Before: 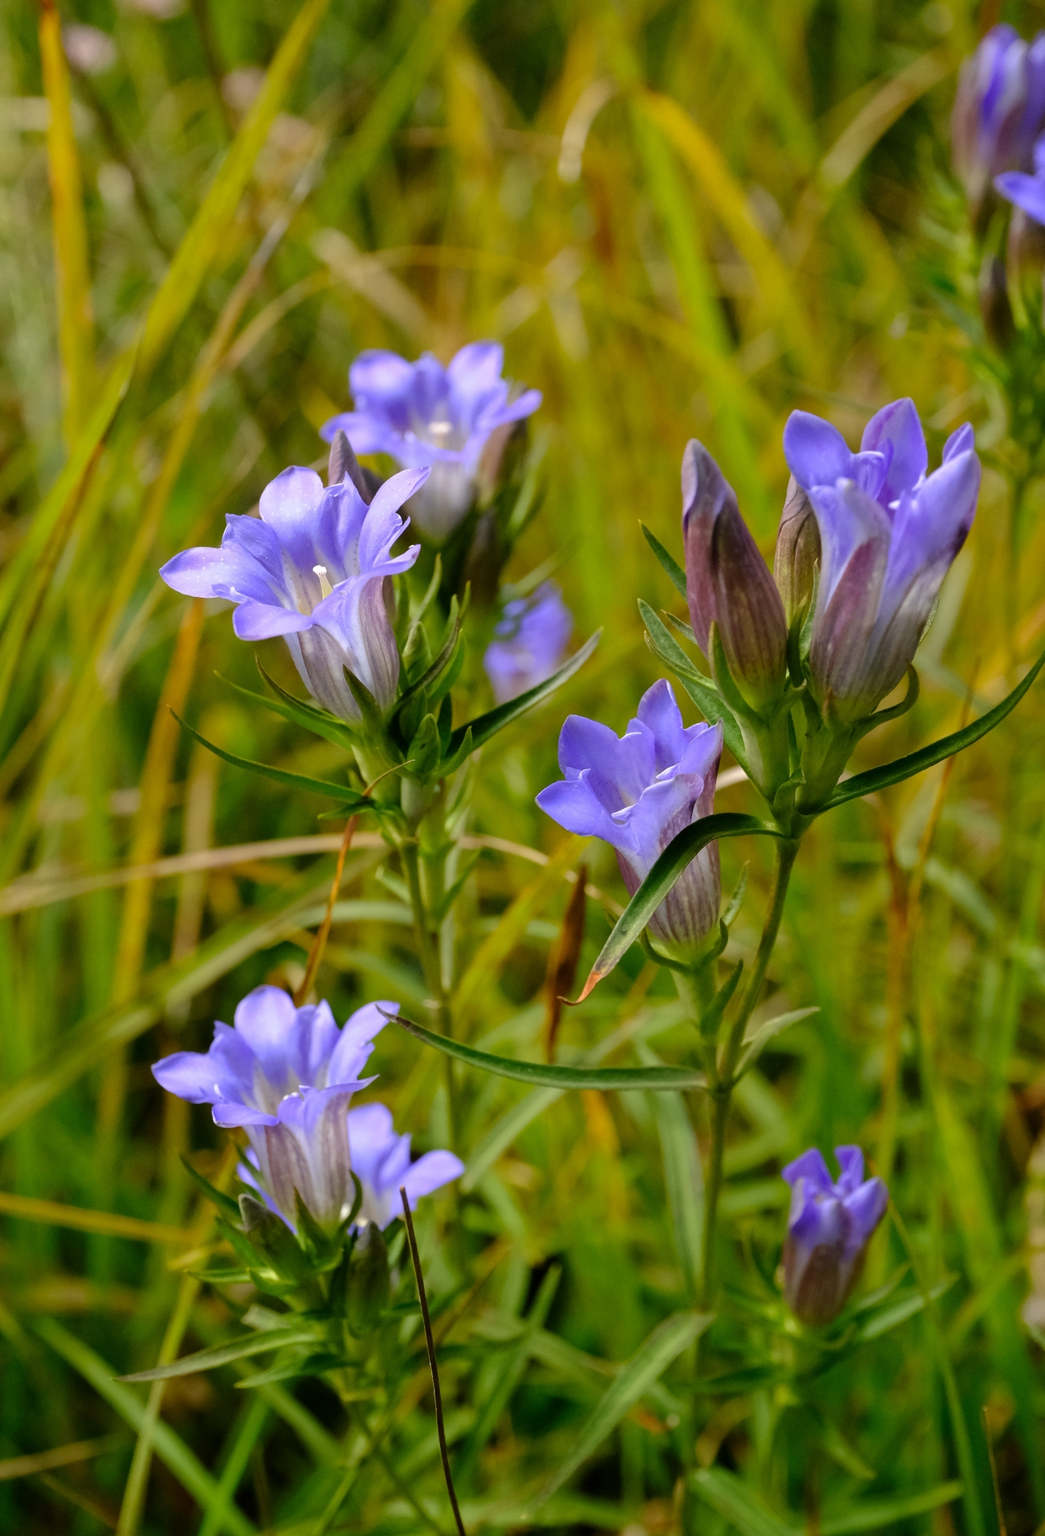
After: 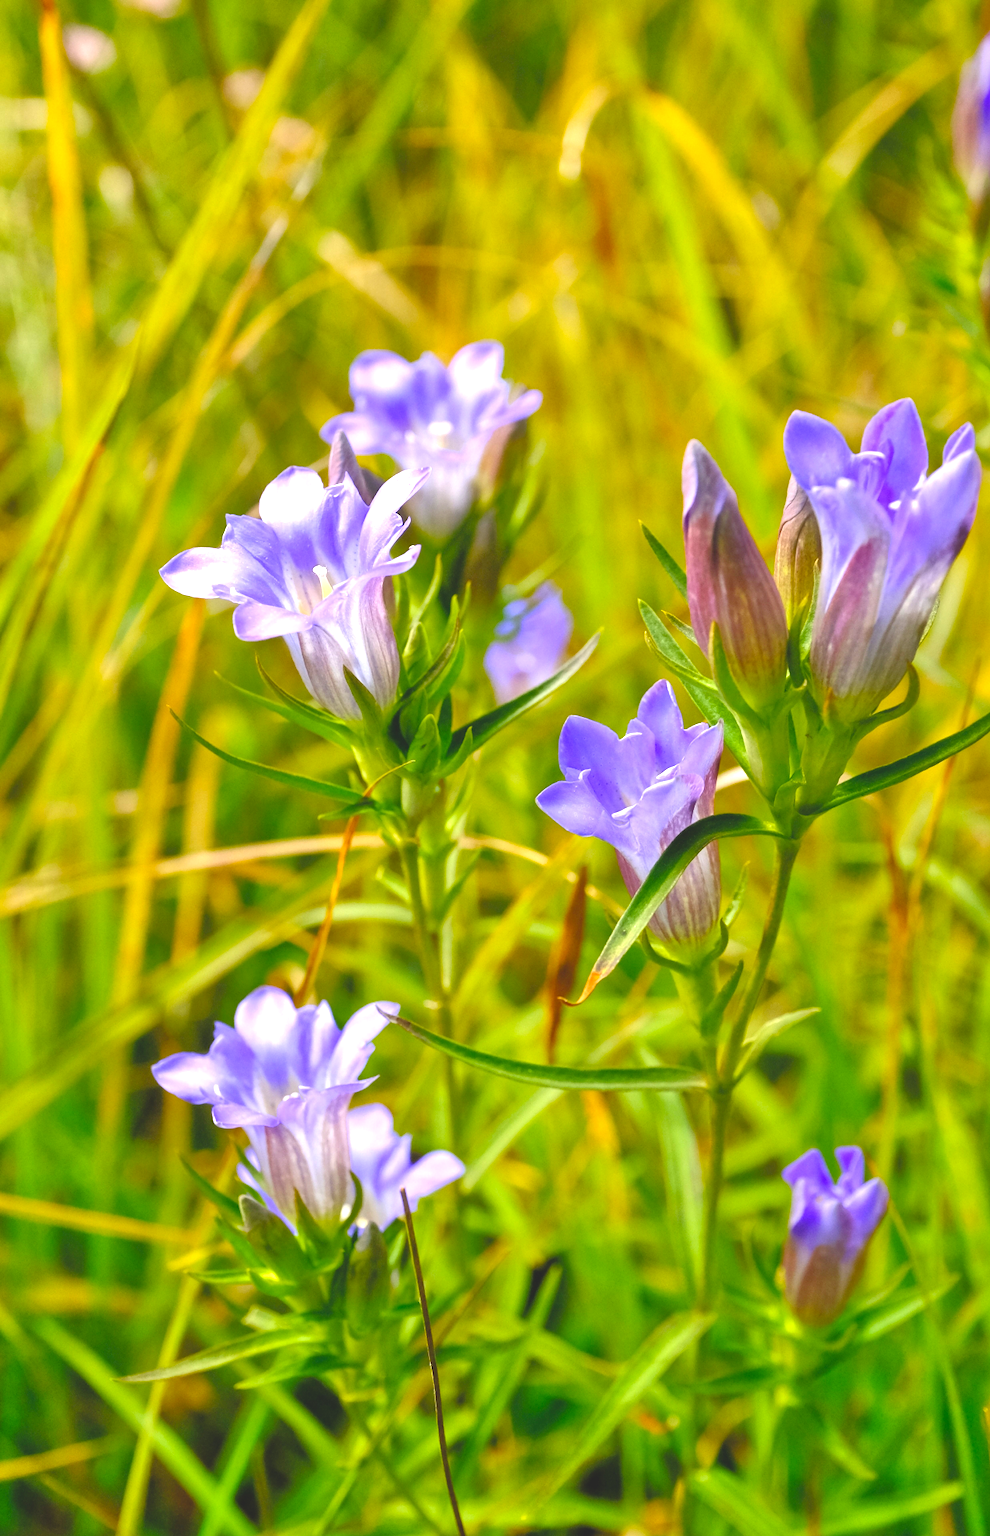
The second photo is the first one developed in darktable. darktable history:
crop and rotate: left 0%, right 5.154%
exposure: black level correction 0, exposure 1 EV, compensate highlight preservation false
color balance rgb: global offset › luminance 1.992%, perceptual saturation grading › global saturation 31.284%
tone equalizer: -7 EV 0.148 EV, -6 EV 0.634 EV, -5 EV 1.13 EV, -4 EV 1.31 EV, -3 EV 1.14 EV, -2 EV 0.6 EV, -1 EV 0.162 EV
